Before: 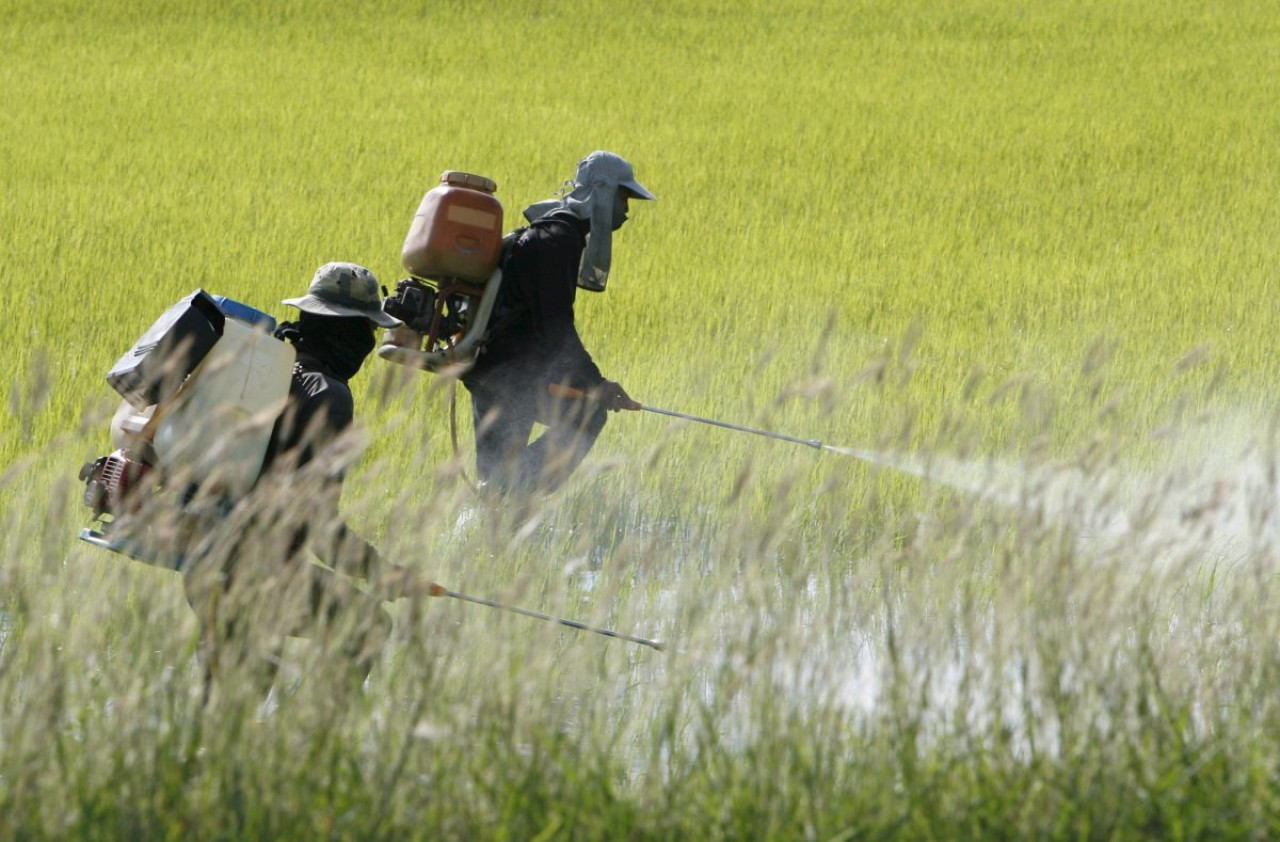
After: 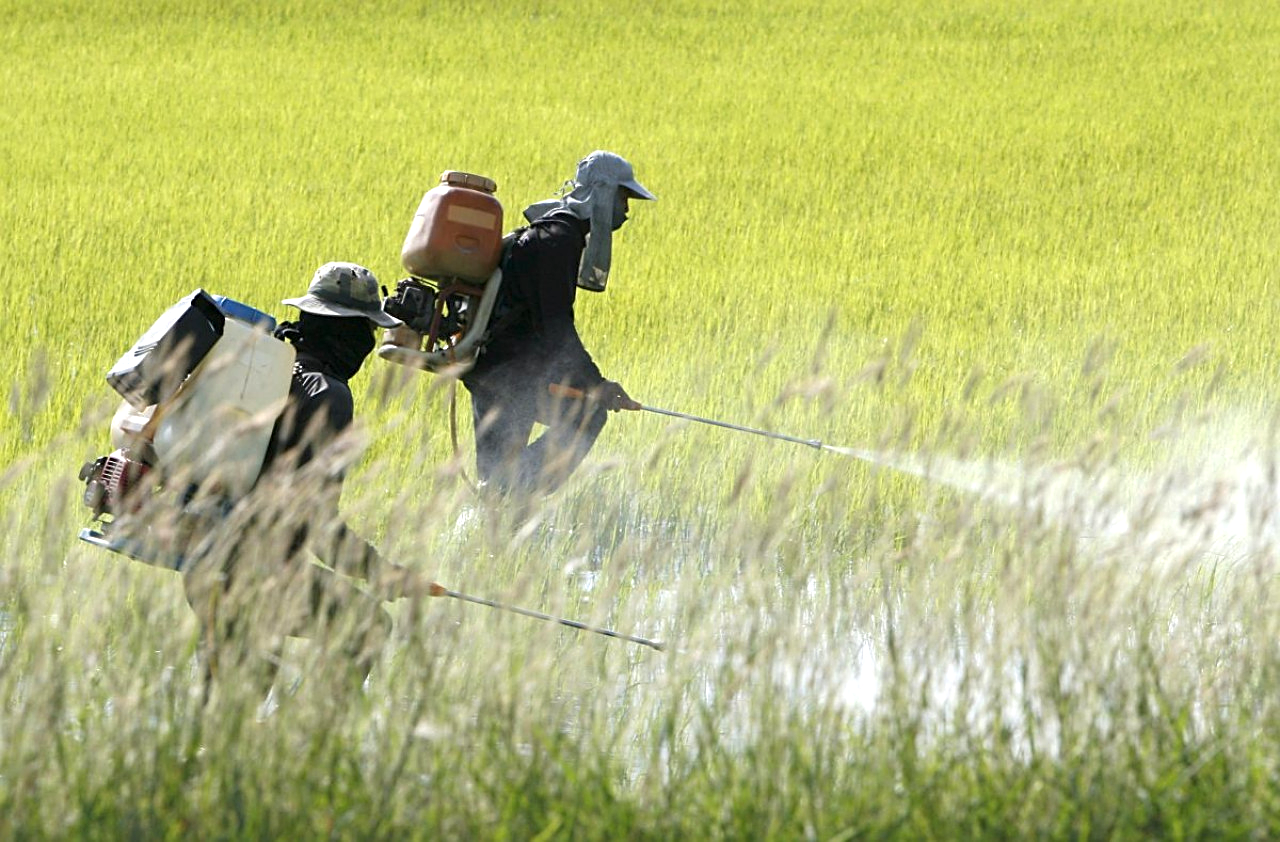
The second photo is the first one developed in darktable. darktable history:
exposure: black level correction 0.001, exposure 0.499 EV, compensate exposure bias true, compensate highlight preservation false
sharpen: on, module defaults
